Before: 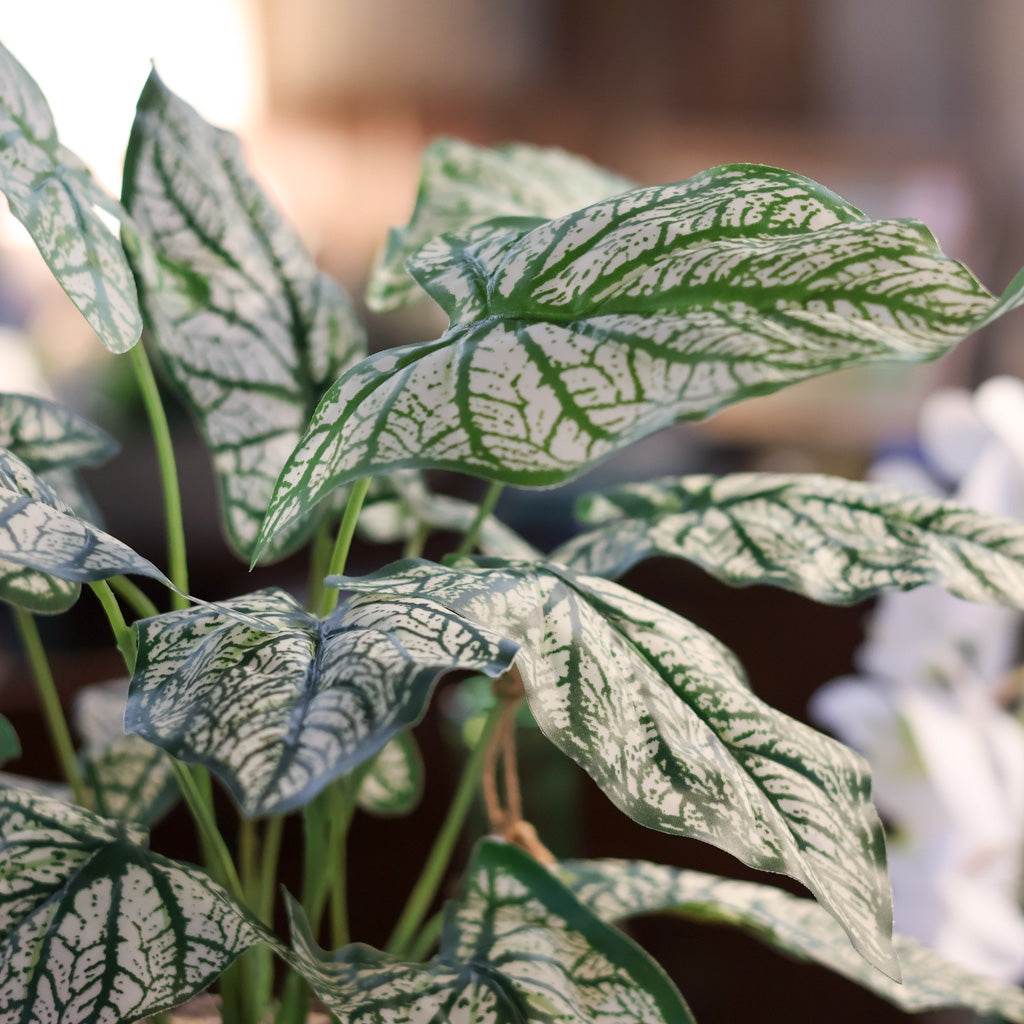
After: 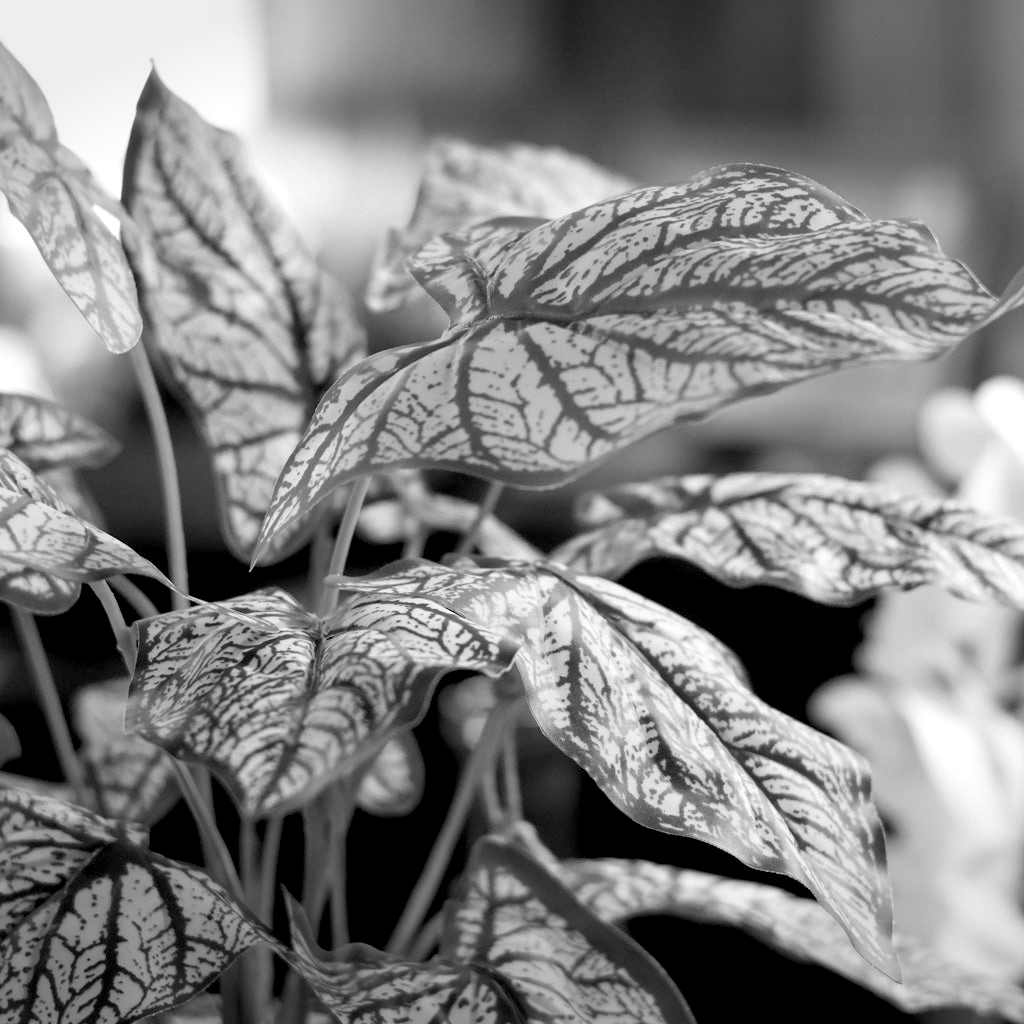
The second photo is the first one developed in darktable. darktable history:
monochrome: a 0, b 0, size 0.5, highlights 0.57
rgb levels: levels [[0.01, 0.419, 0.839], [0, 0.5, 1], [0, 0.5, 1]]
vignetting: fall-off start 100%, brightness -0.282, width/height ratio 1.31
